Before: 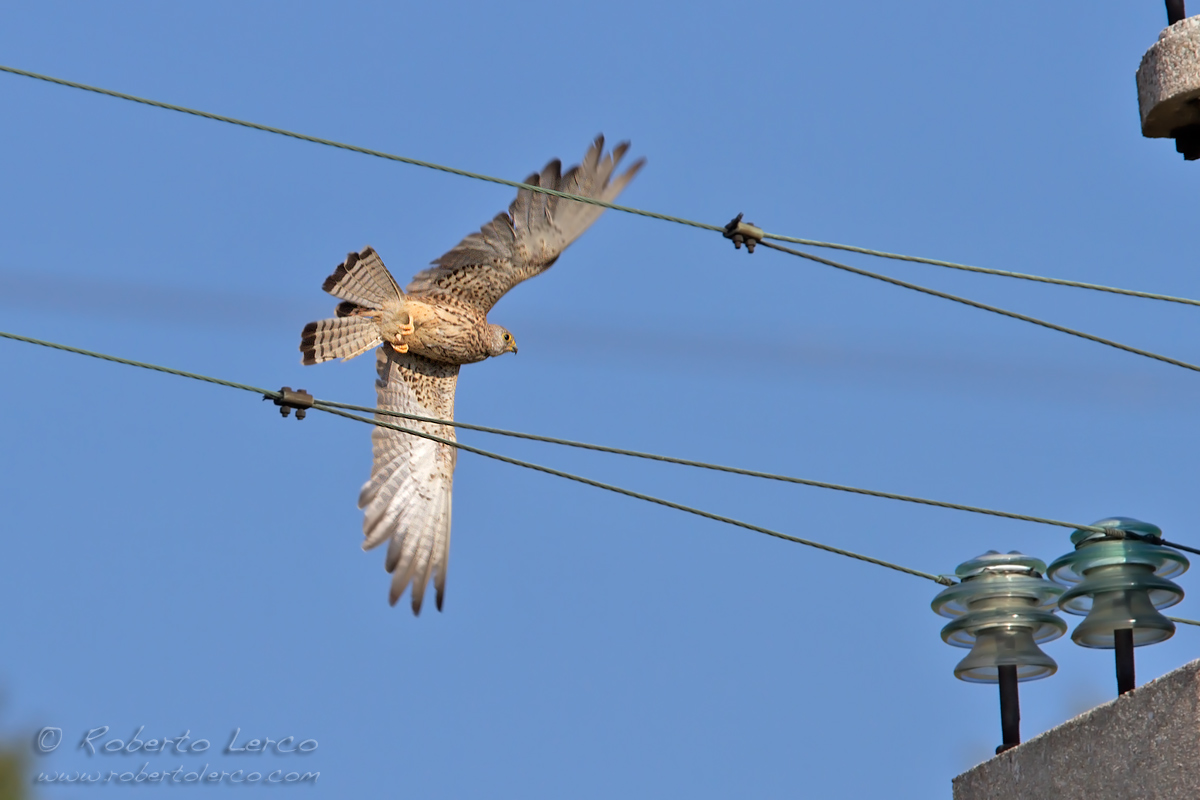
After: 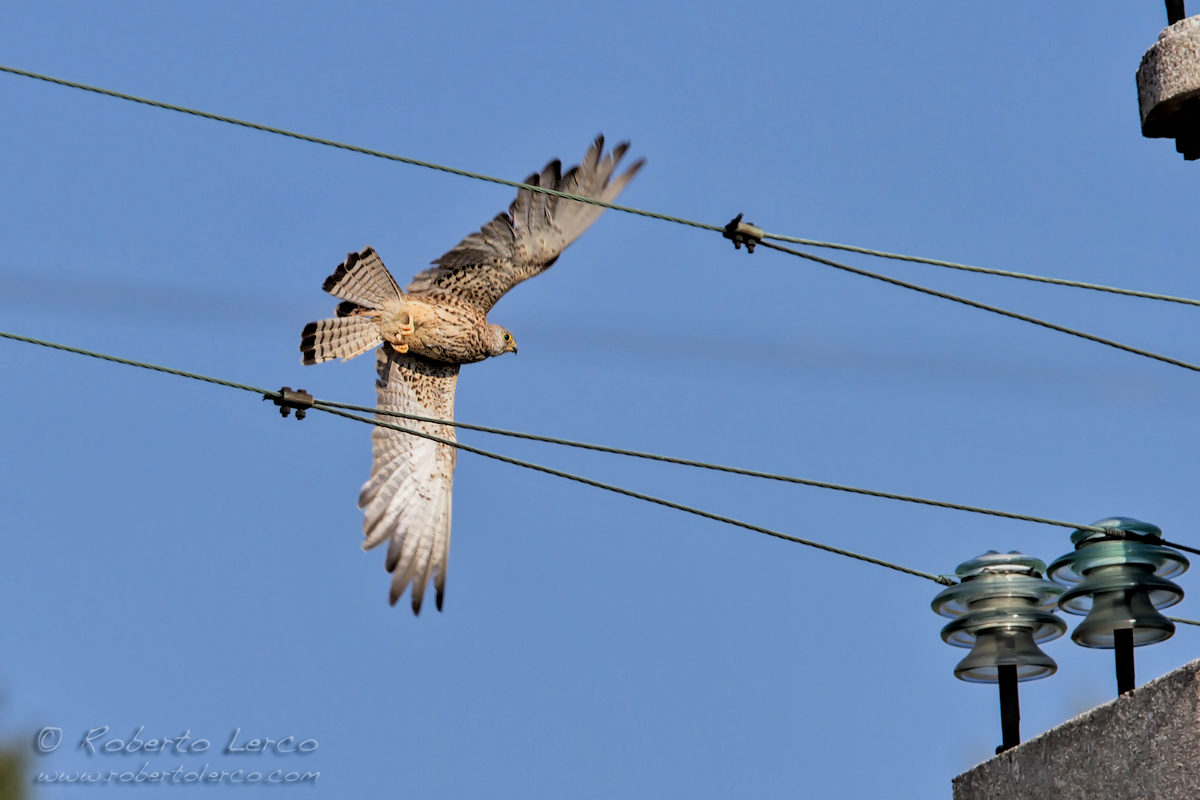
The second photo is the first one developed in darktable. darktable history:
filmic rgb: black relative exposure -5.08 EV, white relative exposure 3.96 EV, hardness 2.88, contrast 1.297, iterations of high-quality reconstruction 10
shadows and highlights: shadows 6.04, soften with gaussian
local contrast: on, module defaults
